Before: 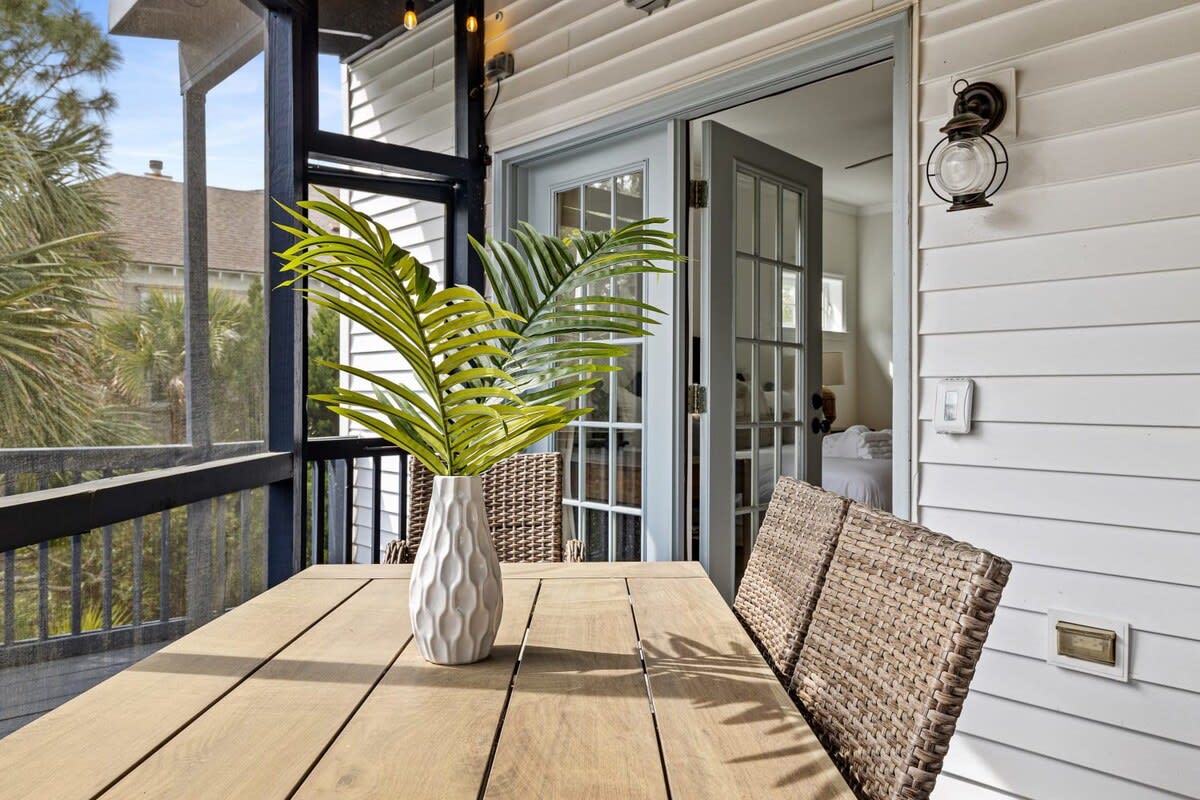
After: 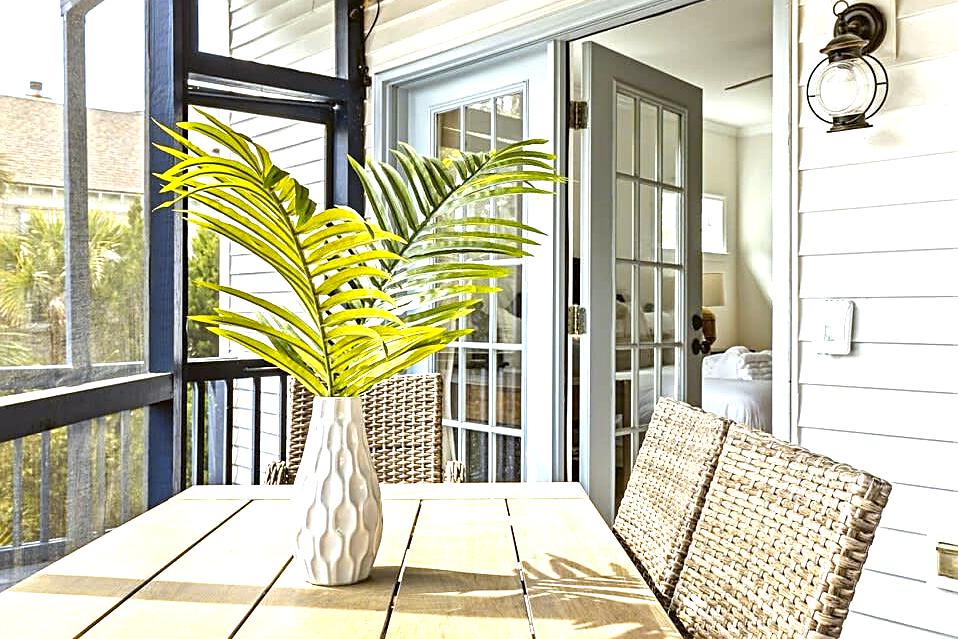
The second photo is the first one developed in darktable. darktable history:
color balance: lift [1.004, 1.002, 1.002, 0.998], gamma [1, 1.007, 1.002, 0.993], gain [1, 0.977, 1.013, 1.023], contrast -3.64%
color contrast: green-magenta contrast 0.85, blue-yellow contrast 1.25, unbound 0
sharpen: on, module defaults
crop and rotate: left 10.071%, top 10.071%, right 10.02%, bottom 10.02%
exposure: black level correction 0, exposure 1.4 EV, compensate highlight preservation false
